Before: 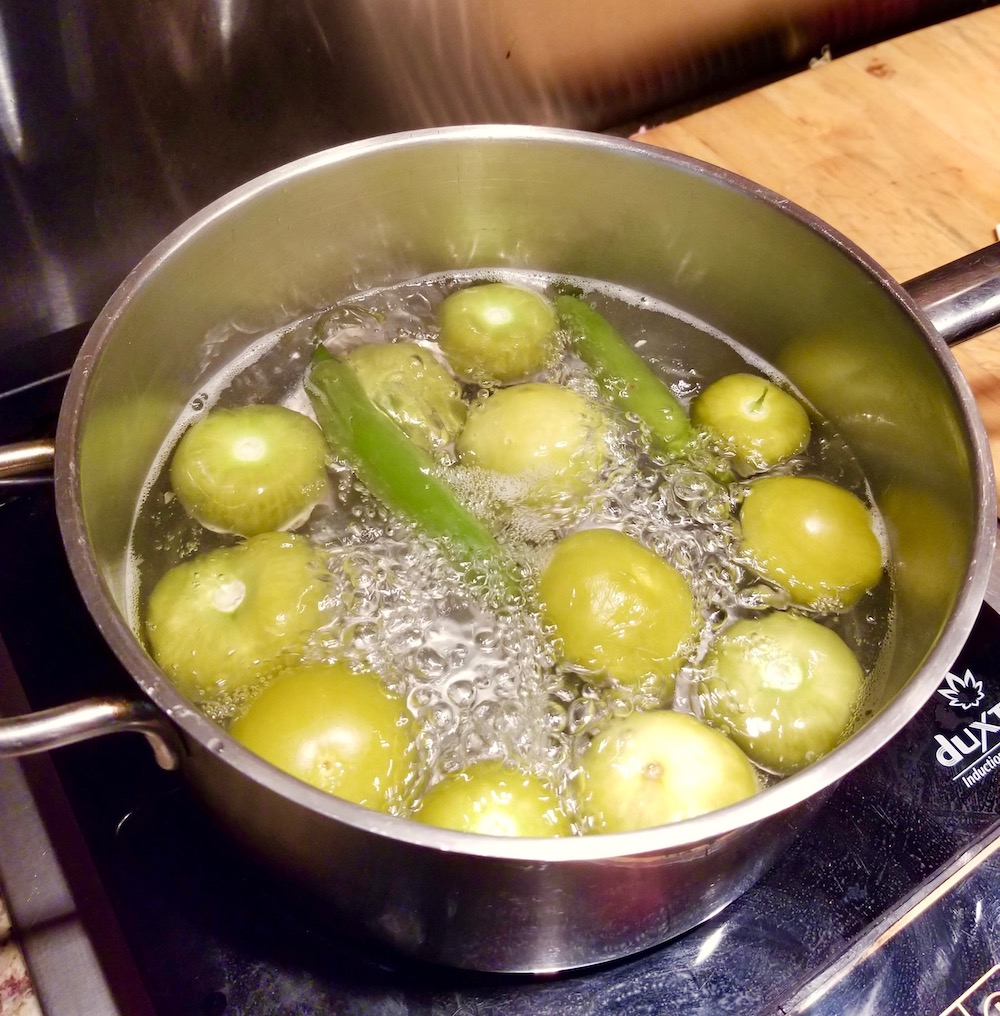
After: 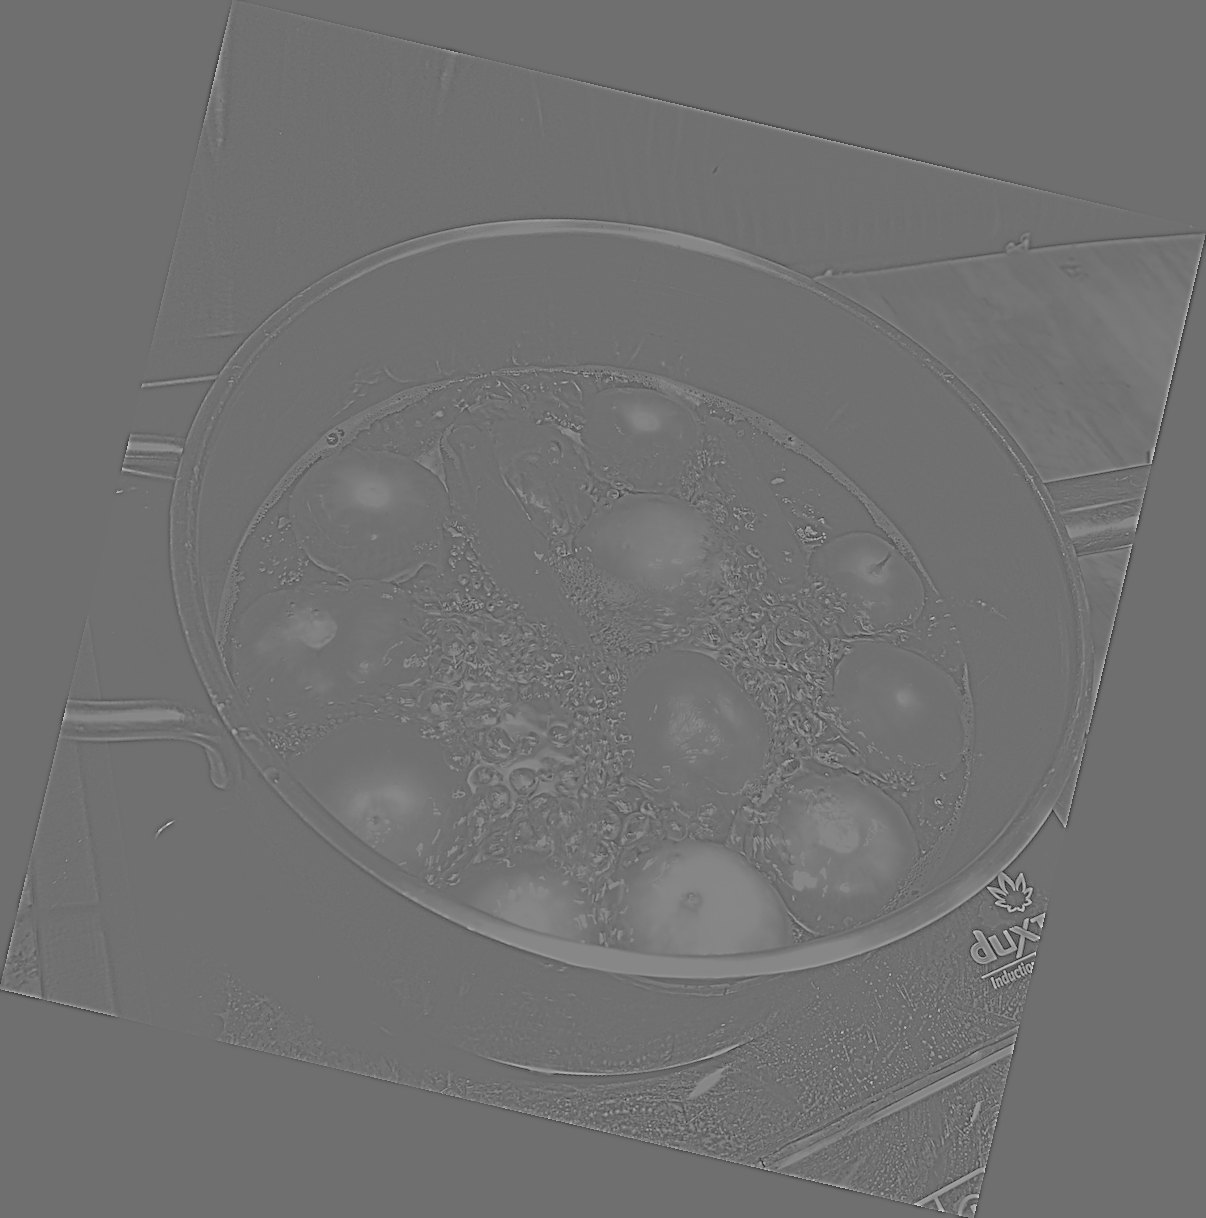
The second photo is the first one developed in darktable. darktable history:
exposure: black level correction 0.001, exposure 0.955 EV, compensate exposure bias true, compensate highlight preservation false
white balance: red 0.931, blue 1.11
rotate and perspective: rotation 13.27°, automatic cropping off
sharpen: on, module defaults
highpass: sharpness 5.84%, contrast boost 8.44%
contrast brightness saturation: contrast 0.03, brightness -0.04
